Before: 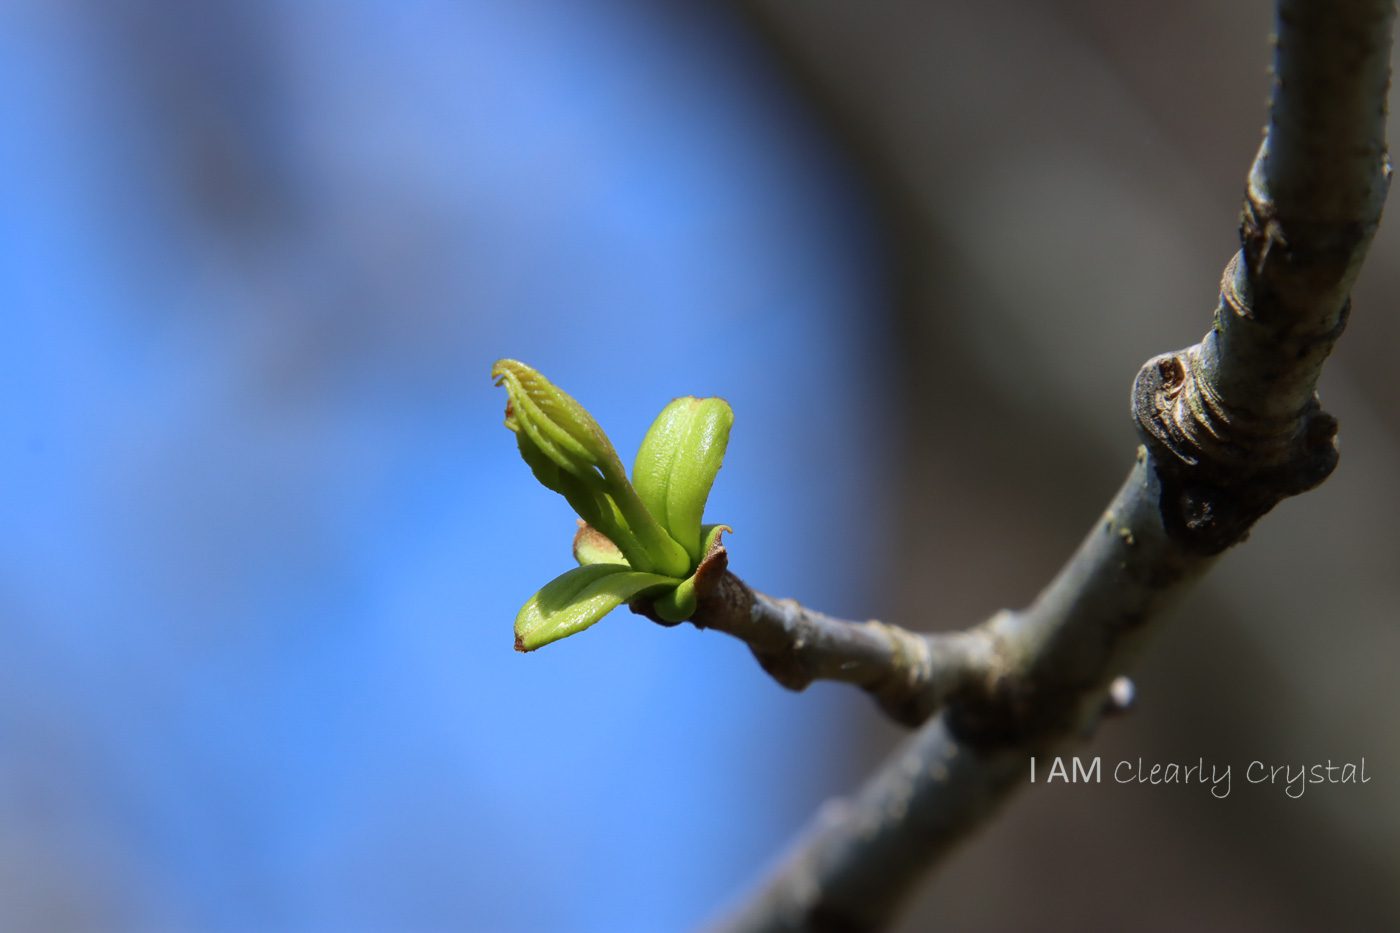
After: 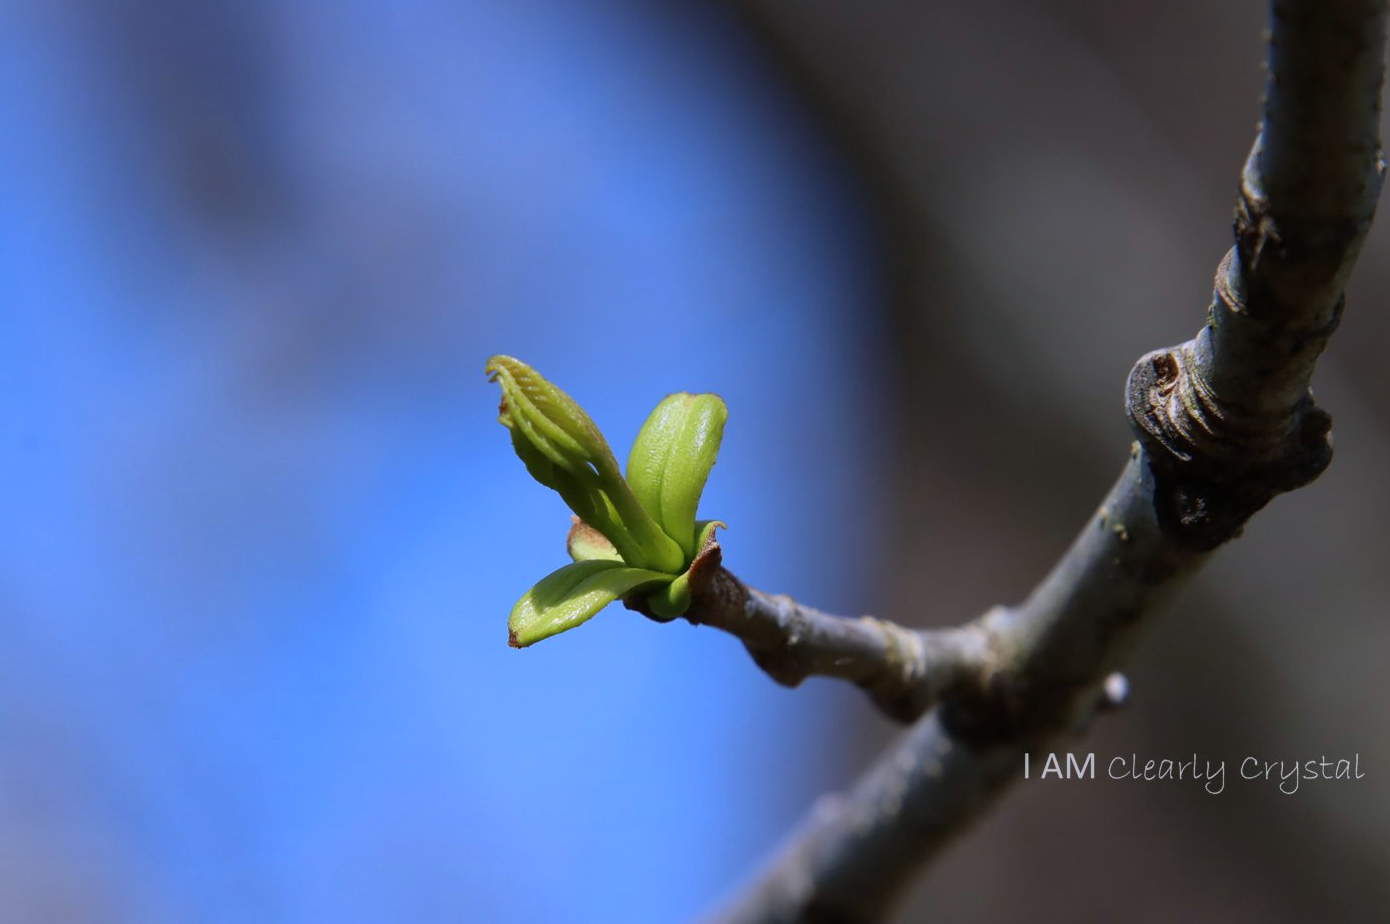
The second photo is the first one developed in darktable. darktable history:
graduated density: on, module defaults
white balance: red 1.004, blue 1.096
crop: left 0.434%, top 0.485%, right 0.244%, bottom 0.386%
